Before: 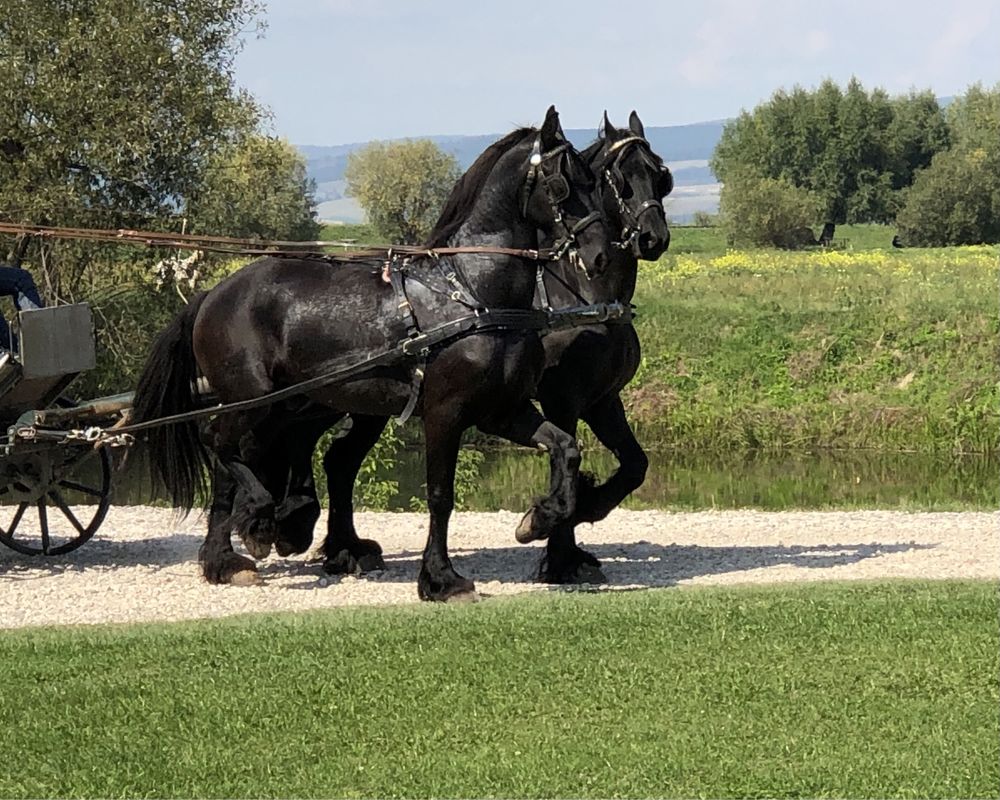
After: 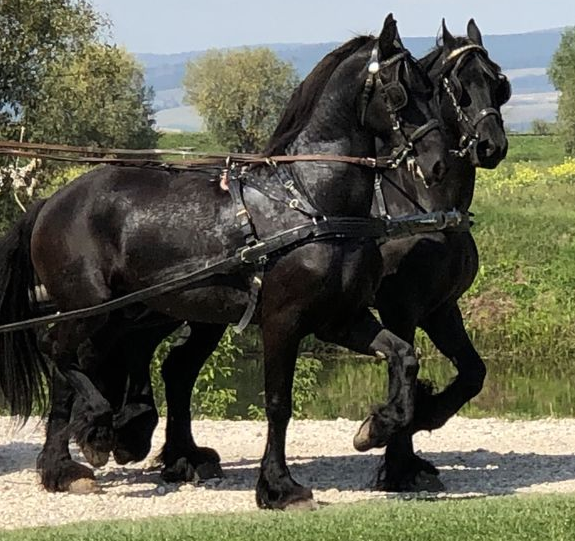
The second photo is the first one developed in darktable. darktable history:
exposure: black level correction 0, exposure 0 EV, compensate highlight preservation false
color calibration: gray › normalize channels true, illuminant same as pipeline (D50), adaptation XYZ, x 0.346, y 0.358, temperature 5009.08 K, gamut compression 0.006
crop: left 16.204%, top 11.519%, right 26.265%, bottom 20.733%
